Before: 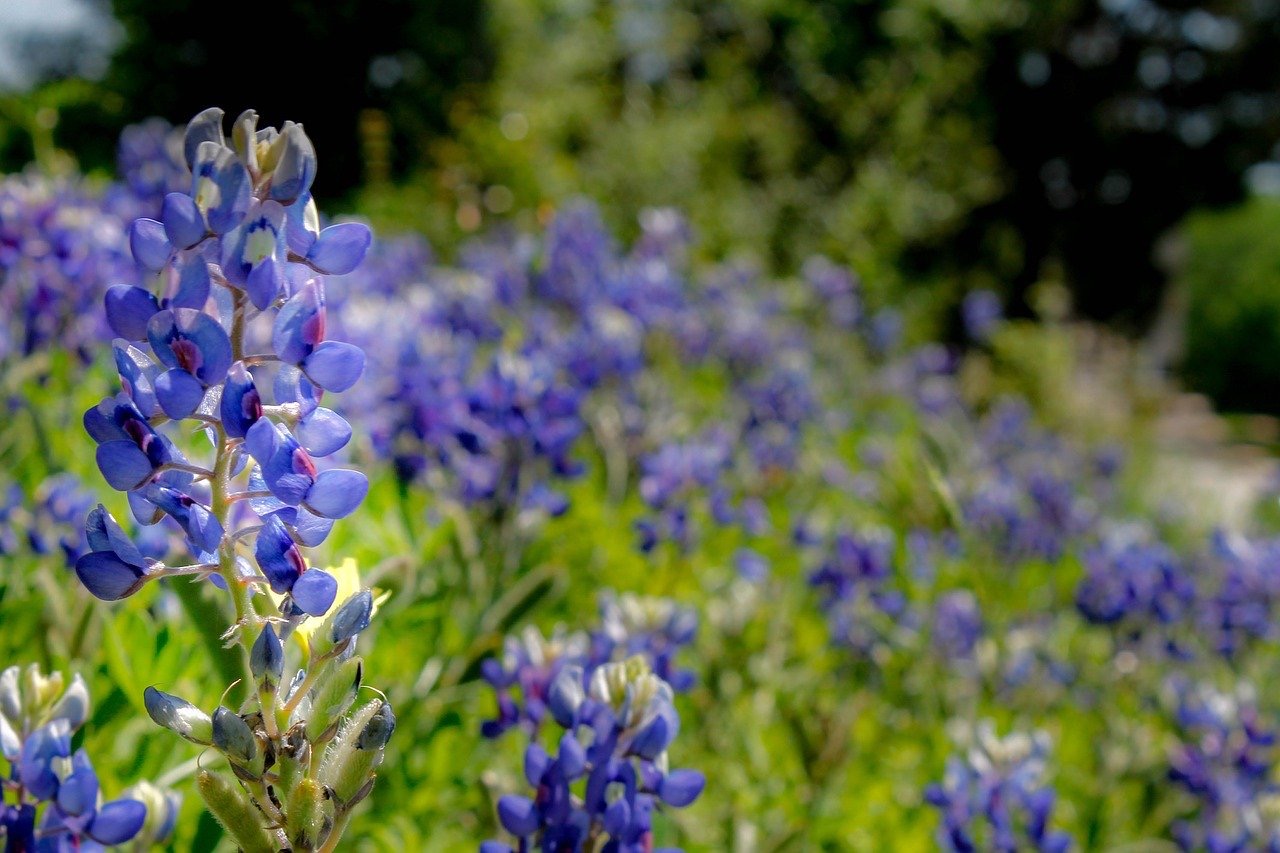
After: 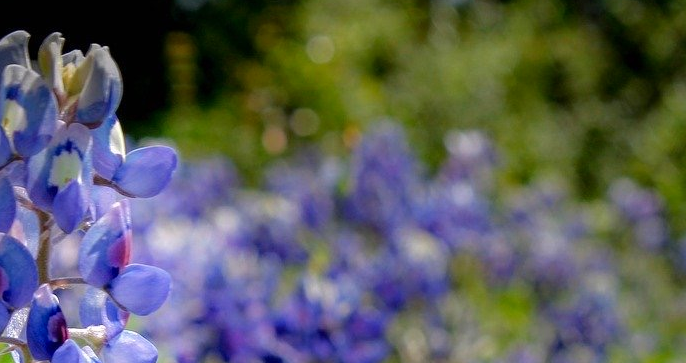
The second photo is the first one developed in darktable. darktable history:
contrast brightness saturation: contrast 0.097, brightness 0.013, saturation 0.017
crop: left 15.197%, top 9.103%, right 31.171%, bottom 48.295%
